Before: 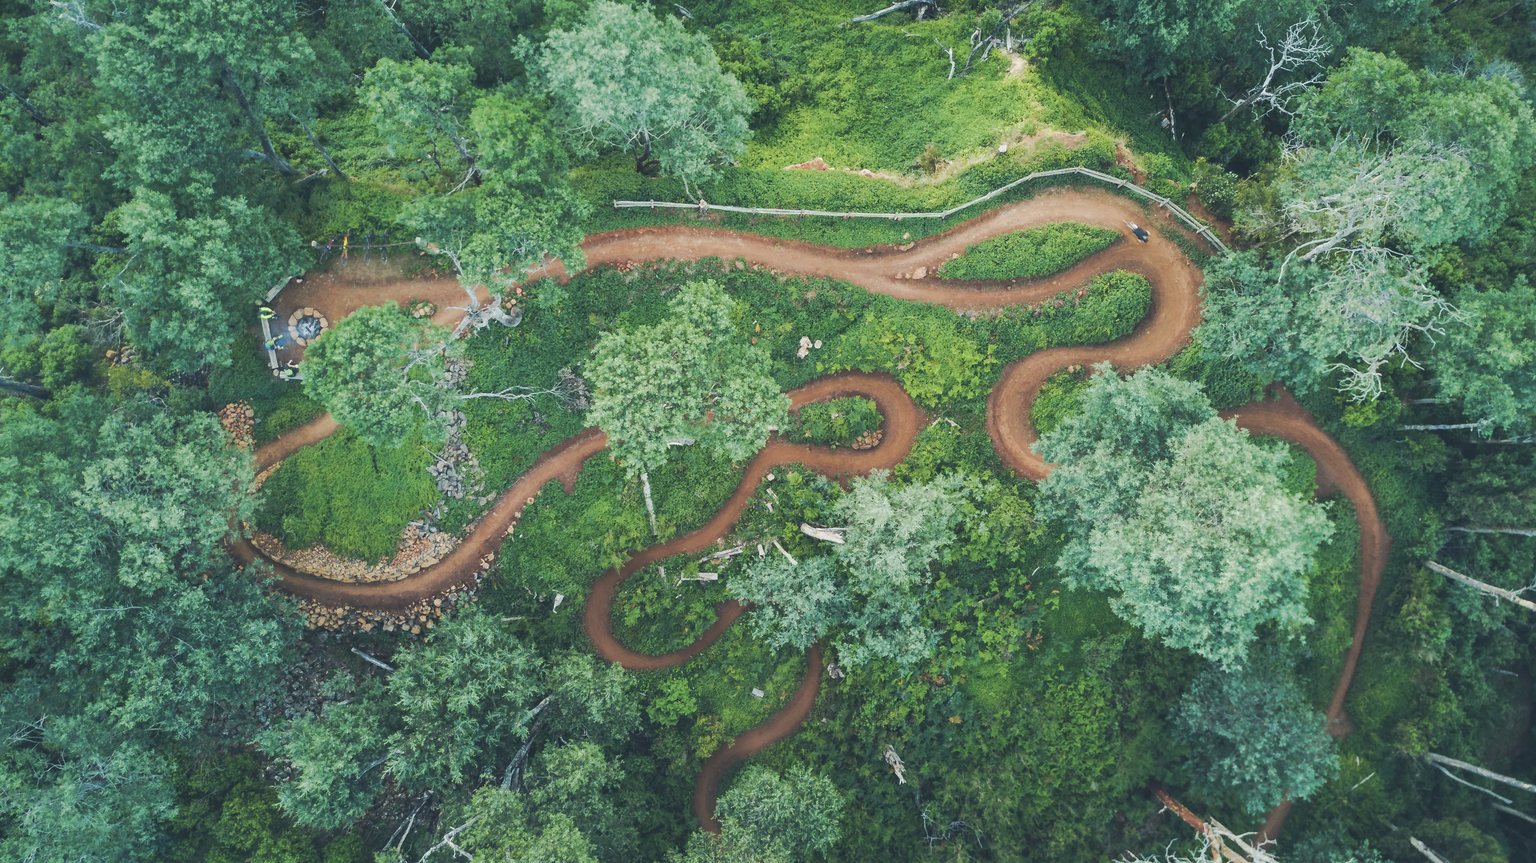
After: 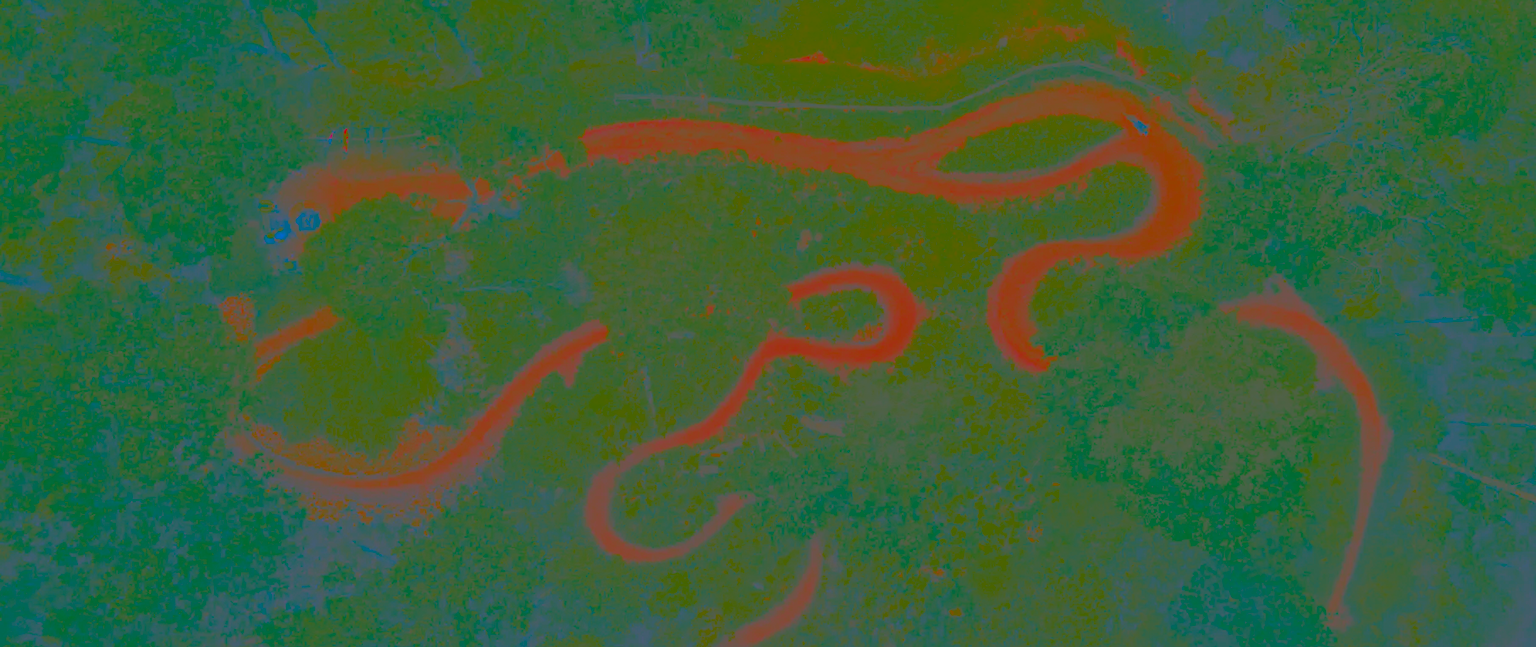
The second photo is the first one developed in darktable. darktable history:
local contrast: on, module defaults
shadows and highlights: shadows -20.59, white point adjustment -2.02, highlights -35
exposure: exposure 0.202 EV, compensate highlight preservation false
crop and rotate: top 12.421%, bottom 12.497%
contrast brightness saturation: contrast -0.987, brightness -0.173, saturation 0.751
tone equalizer: -8 EV -0.392 EV, -7 EV -0.402 EV, -6 EV -0.315 EV, -5 EV -0.252 EV, -3 EV 0.202 EV, -2 EV 0.328 EV, -1 EV 0.366 EV, +0 EV 0.44 EV
color zones: curves: ch1 [(0.263, 0.53) (0.376, 0.287) (0.487, 0.512) (0.748, 0.547) (1, 0.513)]; ch2 [(0.262, 0.45) (0.751, 0.477)]
